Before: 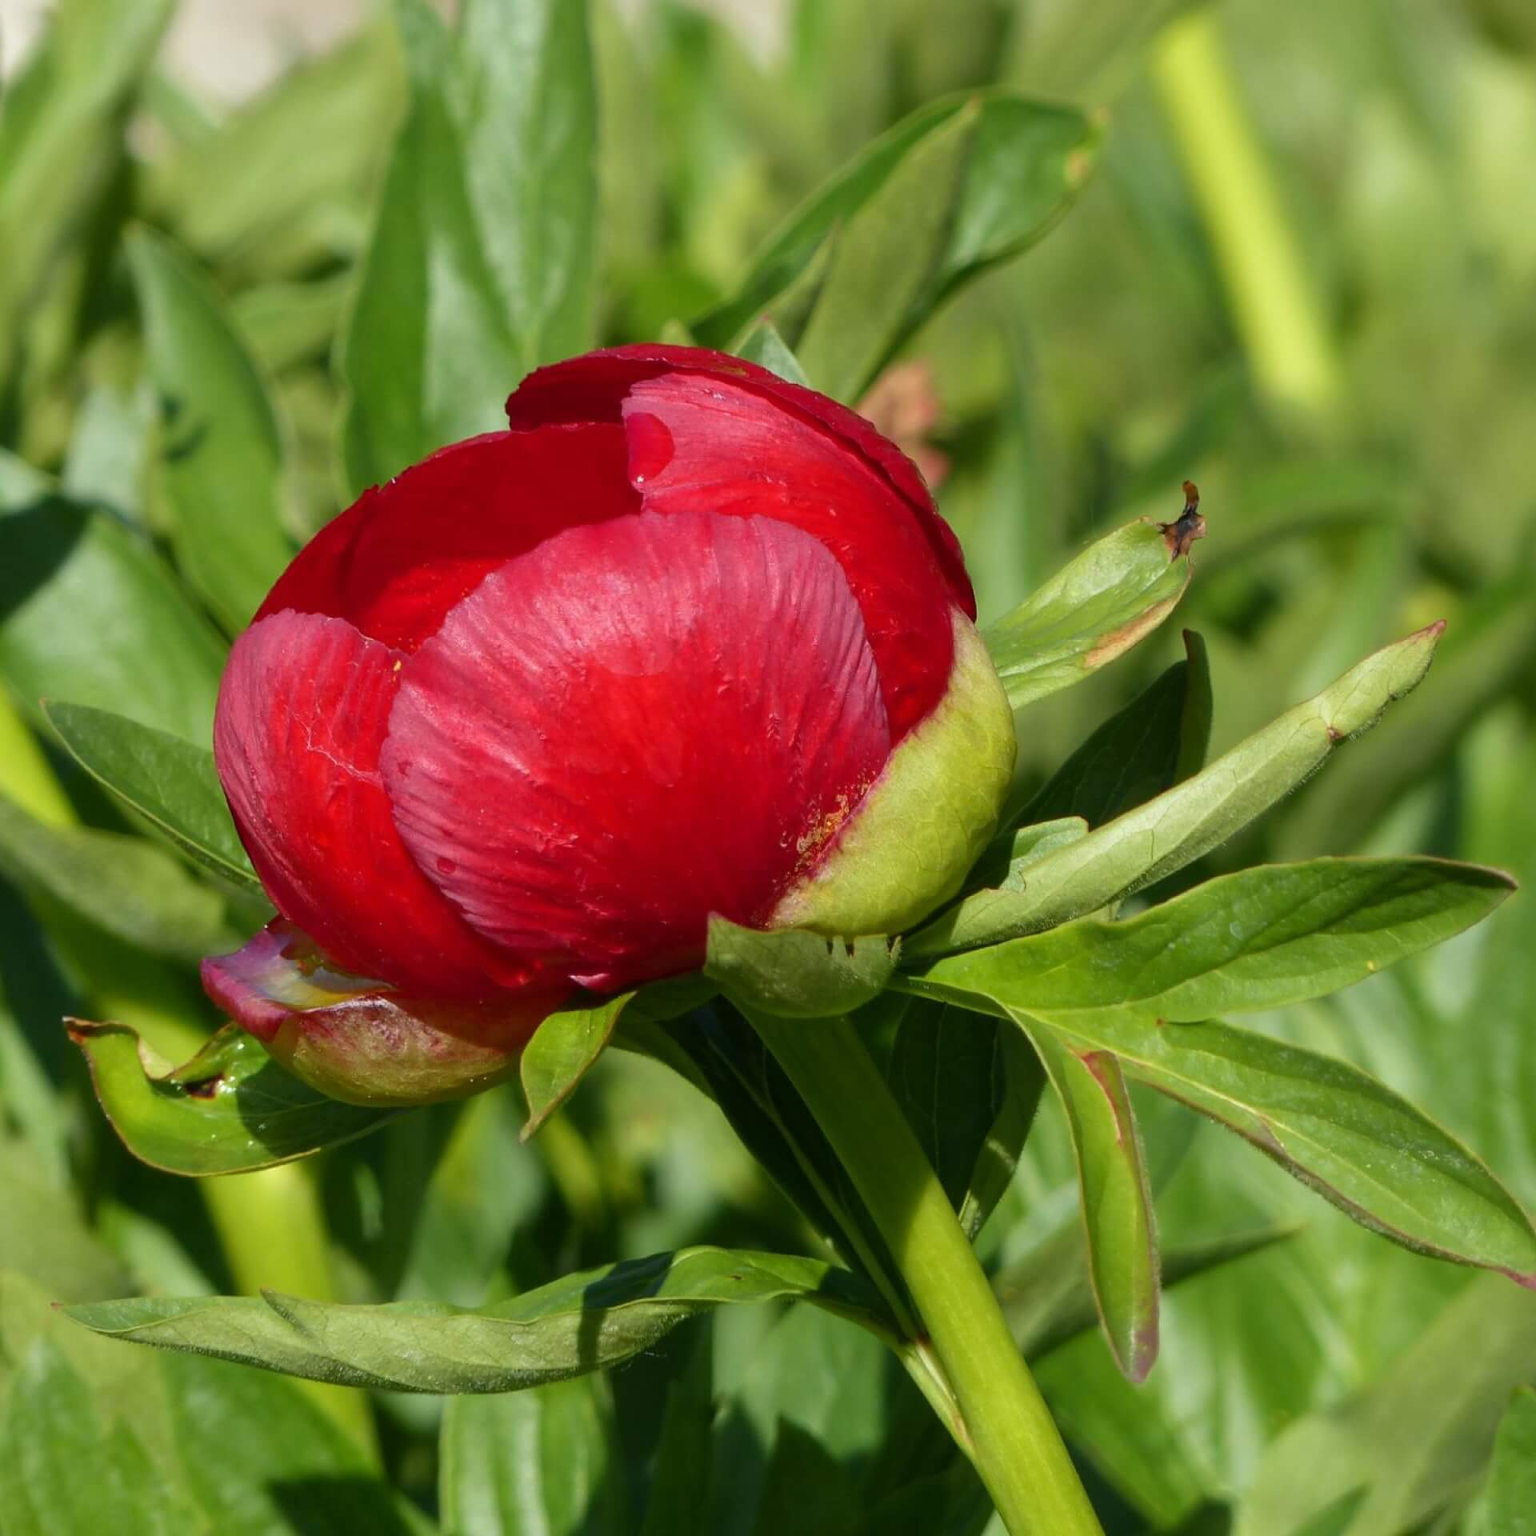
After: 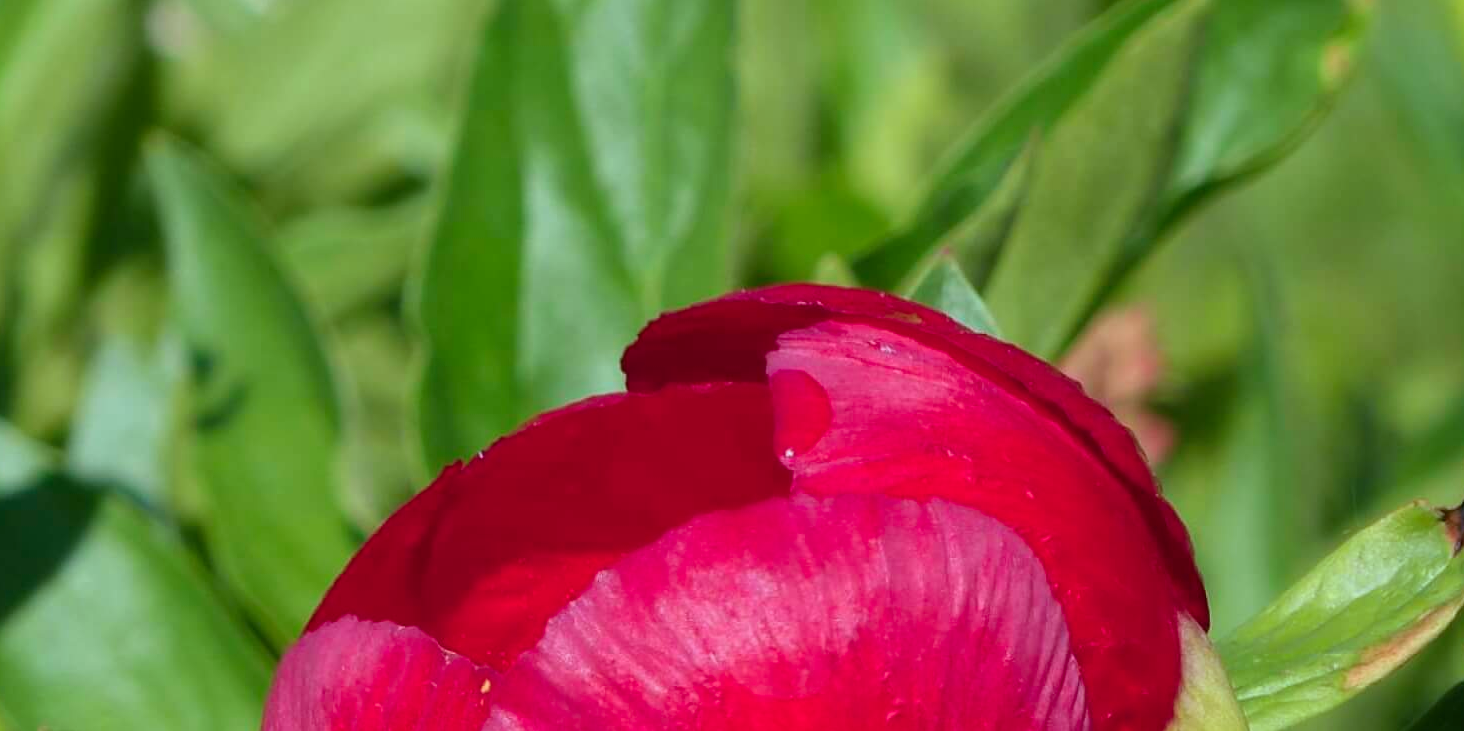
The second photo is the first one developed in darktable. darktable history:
crop: left 0.579%, top 7.627%, right 23.167%, bottom 54.275%
color calibration: output R [0.972, 0.068, -0.094, 0], output G [-0.178, 1.216, -0.086, 0], output B [0.095, -0.136, 0.98, 0], illuminant custom, x 0.371, y 0.381, temperature 4283.16 K
